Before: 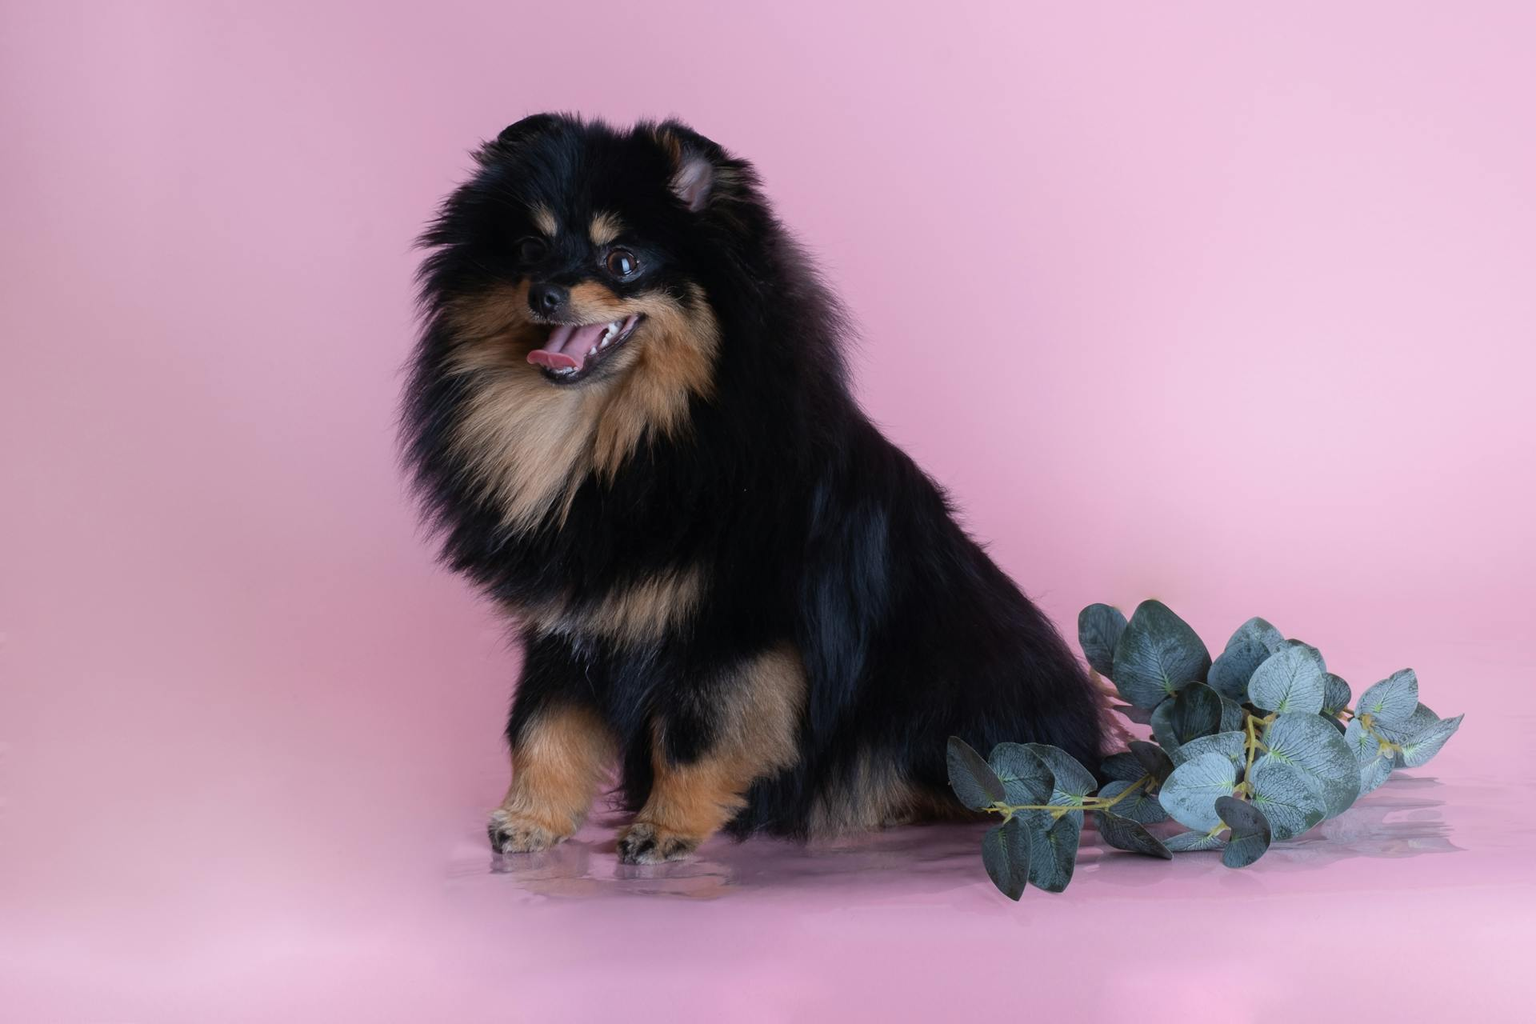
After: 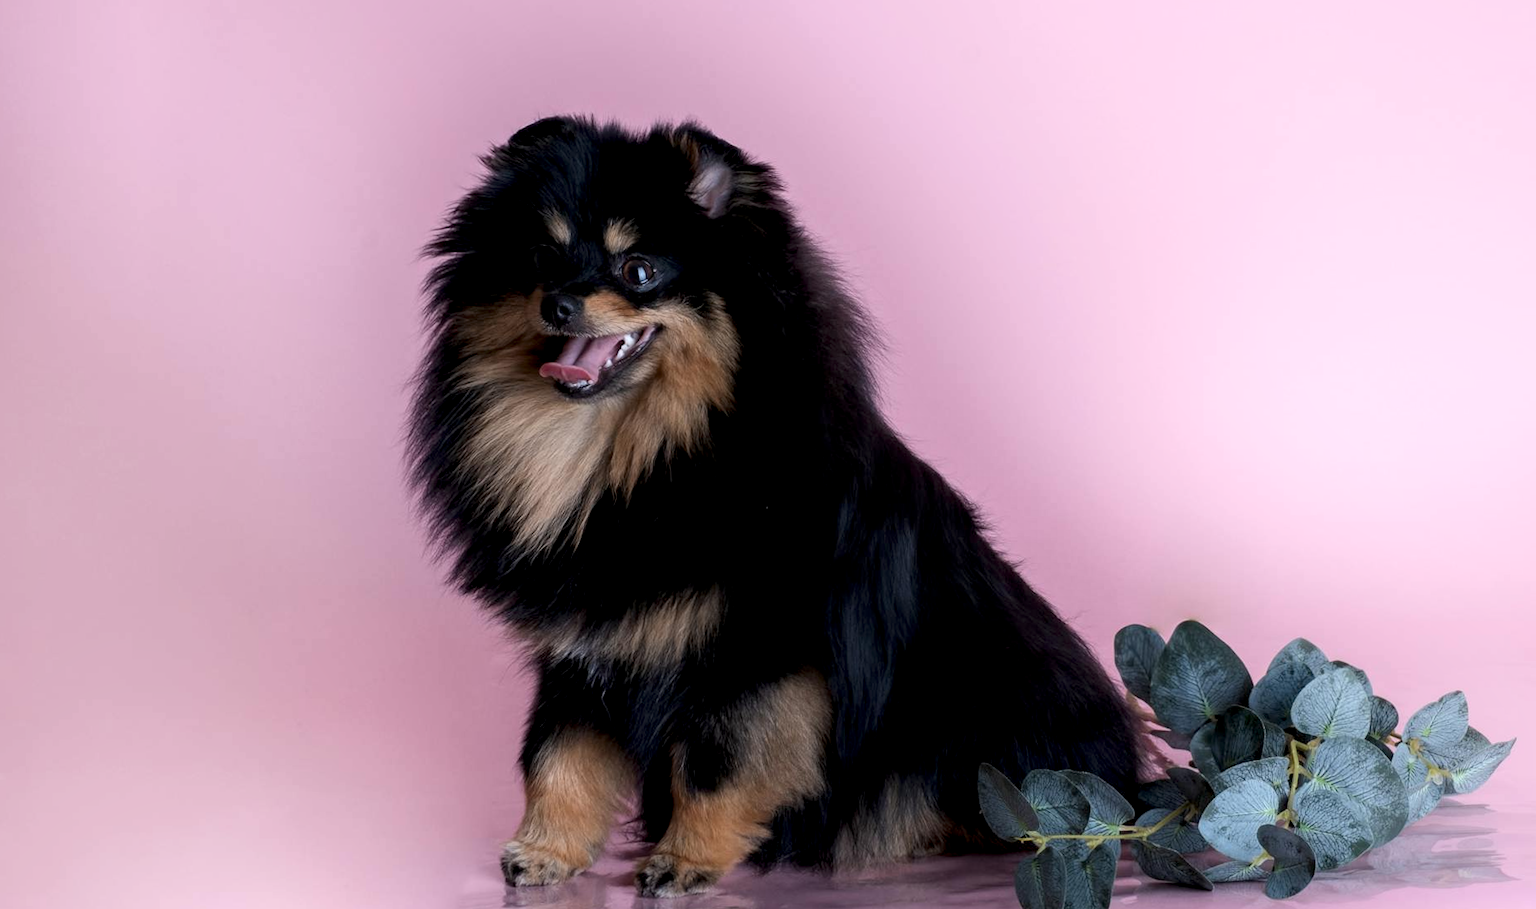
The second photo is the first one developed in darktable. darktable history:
local contrast: detail 135%, midtone range 0.75
exposure: compensate highlight preservation false
shadows and highlights: shadows -24.28, highlights 49.77, soften with gaussian
crop and rotate: angle 0.2°, left 0.275%, right 3.127%, bottom 14.18%
